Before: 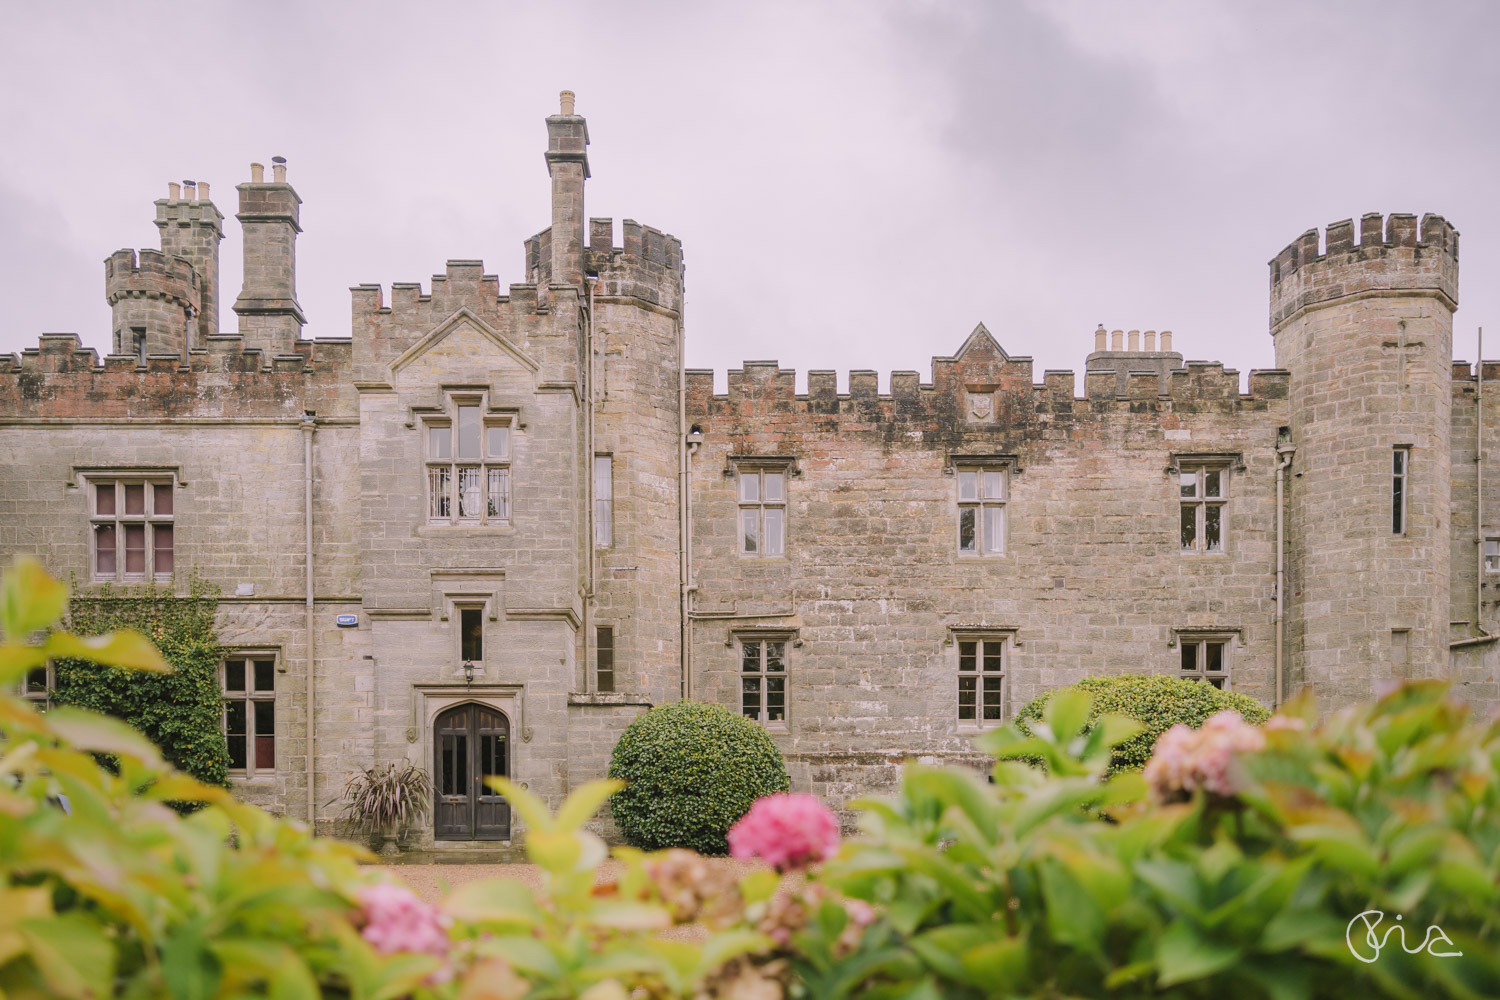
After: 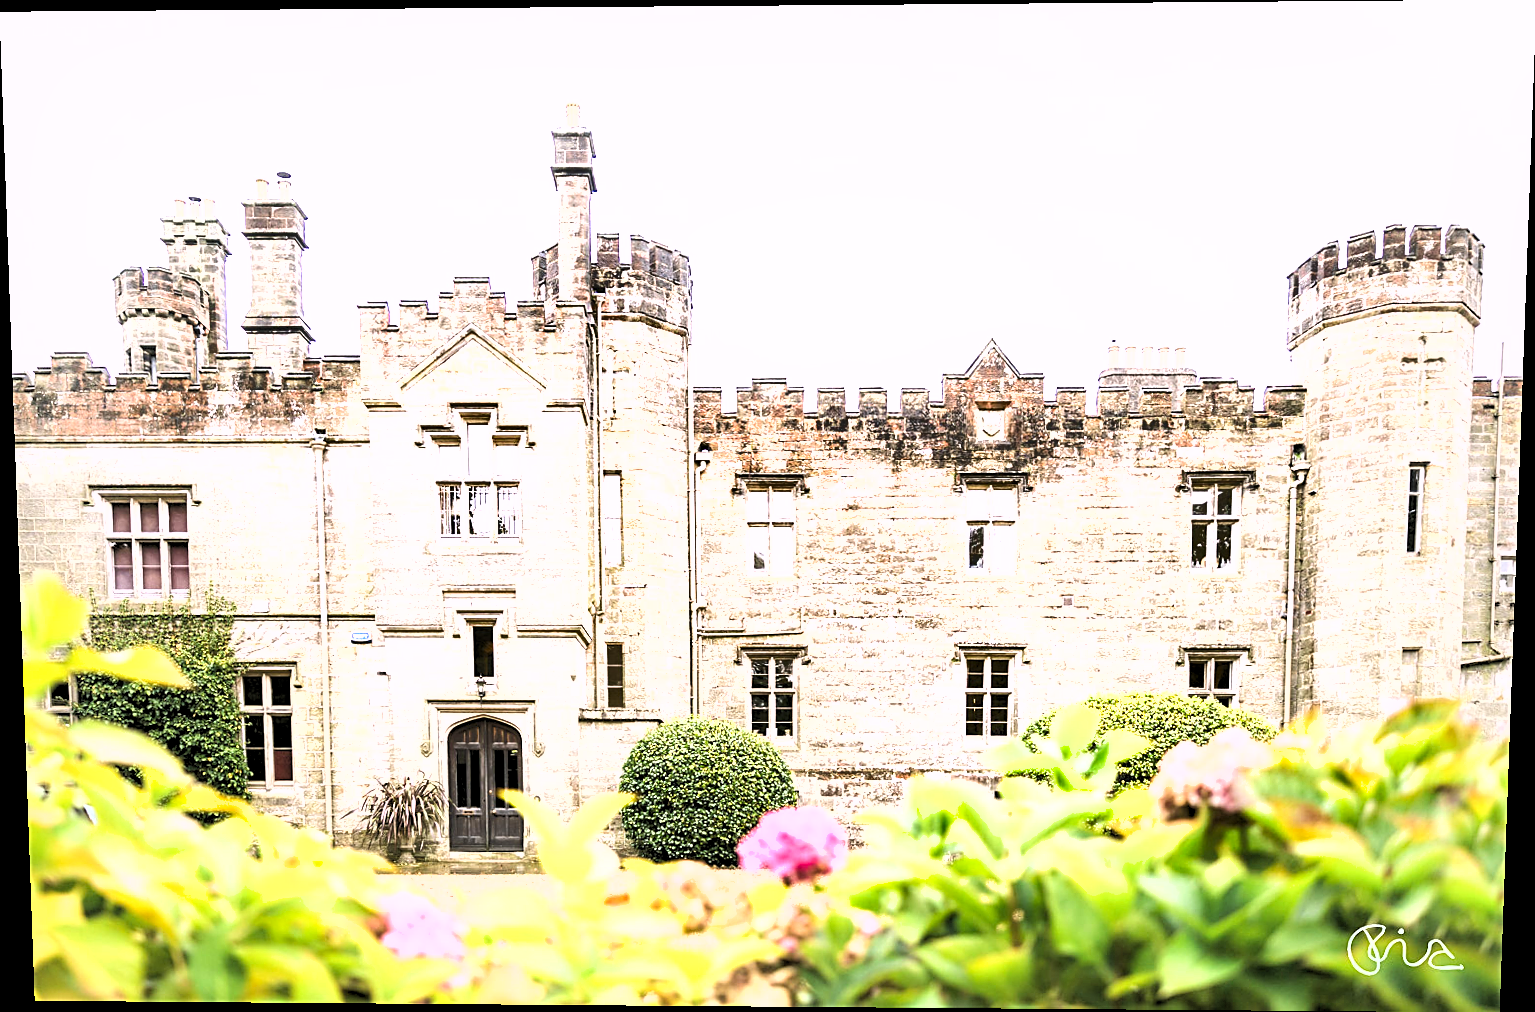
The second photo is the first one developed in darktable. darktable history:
white balance: red 0.976, blue 1.04
sharpen: on, module defaults
rgb levels: levels [[0.034, 0.472, 0.904], [0, 0.5, 1], [0, 0.5, 1]]
rotate and perspective: lens shift (vertical) 0.048, lens shift (horizontal) -0.024, automatic cropping off
shadows and highlights: low approximation 0.01, soften with gaussian
exposure: black level correction 0.001, exposure 1.646 EV, compensate exposure bias true, compensate highlight preservation false
